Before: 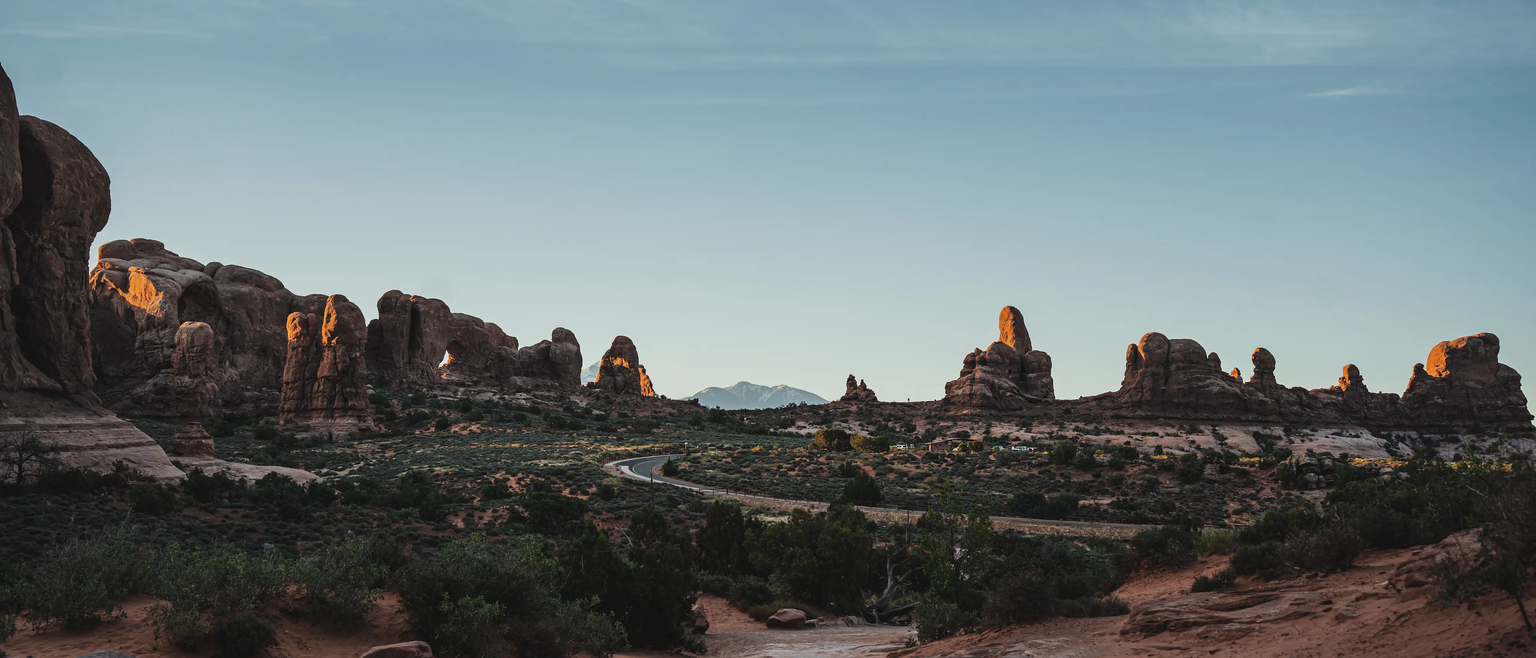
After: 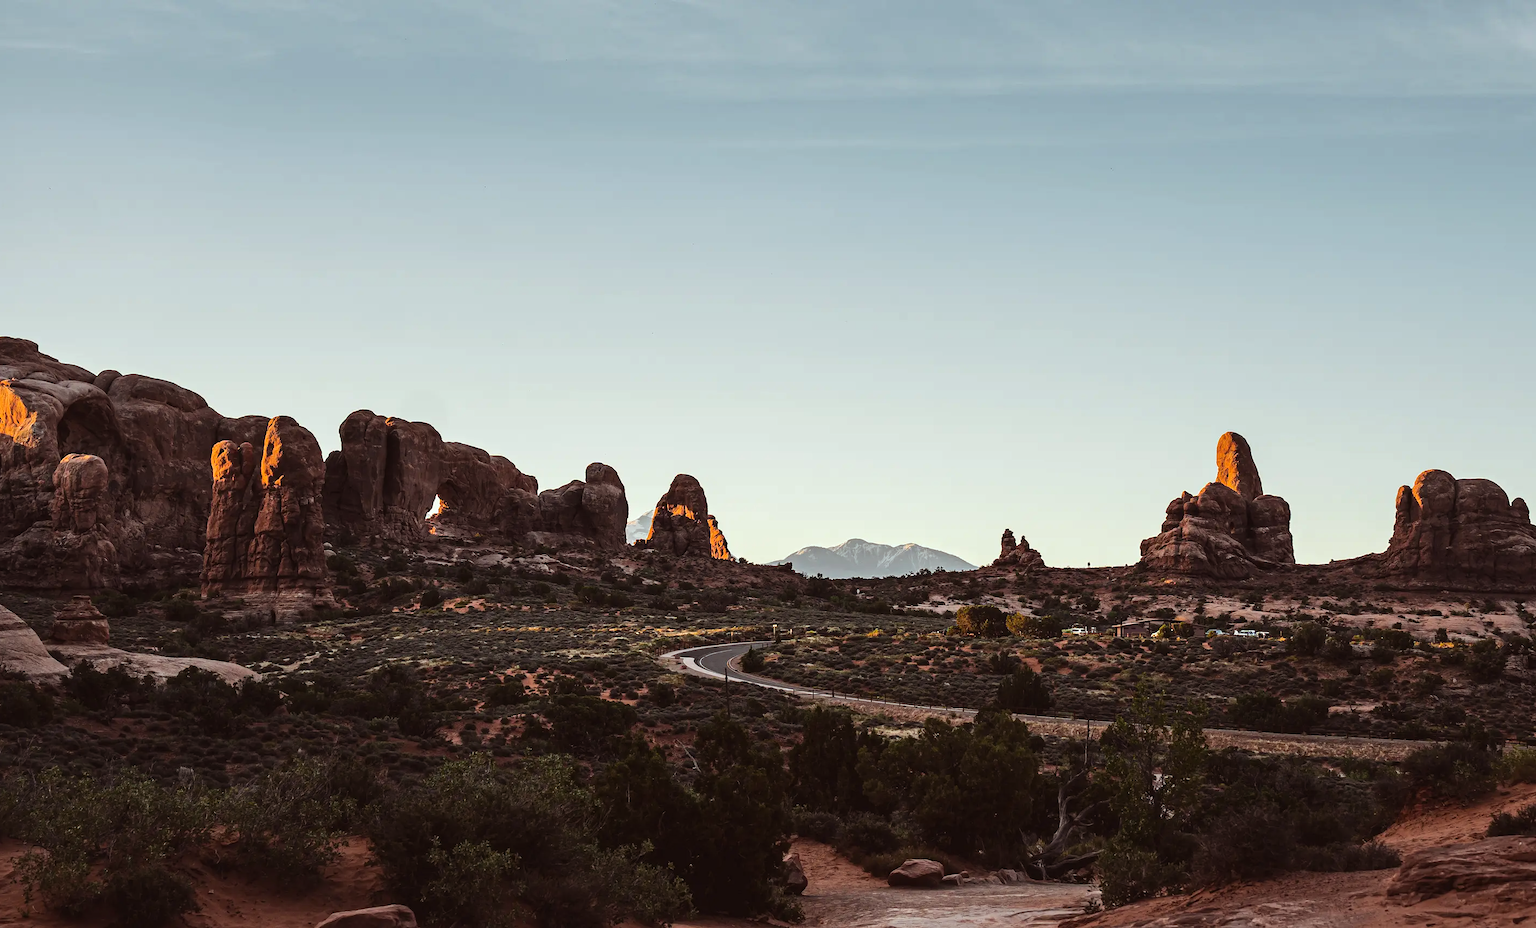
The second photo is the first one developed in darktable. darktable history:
crop and rotate: left 8.945%, right 20.172%
tone equalizer: -8 EV -0.41 EV, -7 EV -0.361 EV, -6 EV -0.306 EV, -5 EV -0.244 EV, -3 EV 0.195 EV, -2 EV 0.306 EV, -1 EV 0.4 EV, +0 EV 0.394 EV, edges refinement/feathering 500, mask exposure compensation -1.57 EV, preserve details no
color balance rgb: power › chroma 1.574%, power › hue 27.8°, linear chroma grading › shadows -7.454%, linear chroma grading › highlights -6.861%, linear chroma grading › global chroma -10.295%, linear chroma grading › mid-tones -7.837%, perceptual saturation grading › global saturation 25.756%
